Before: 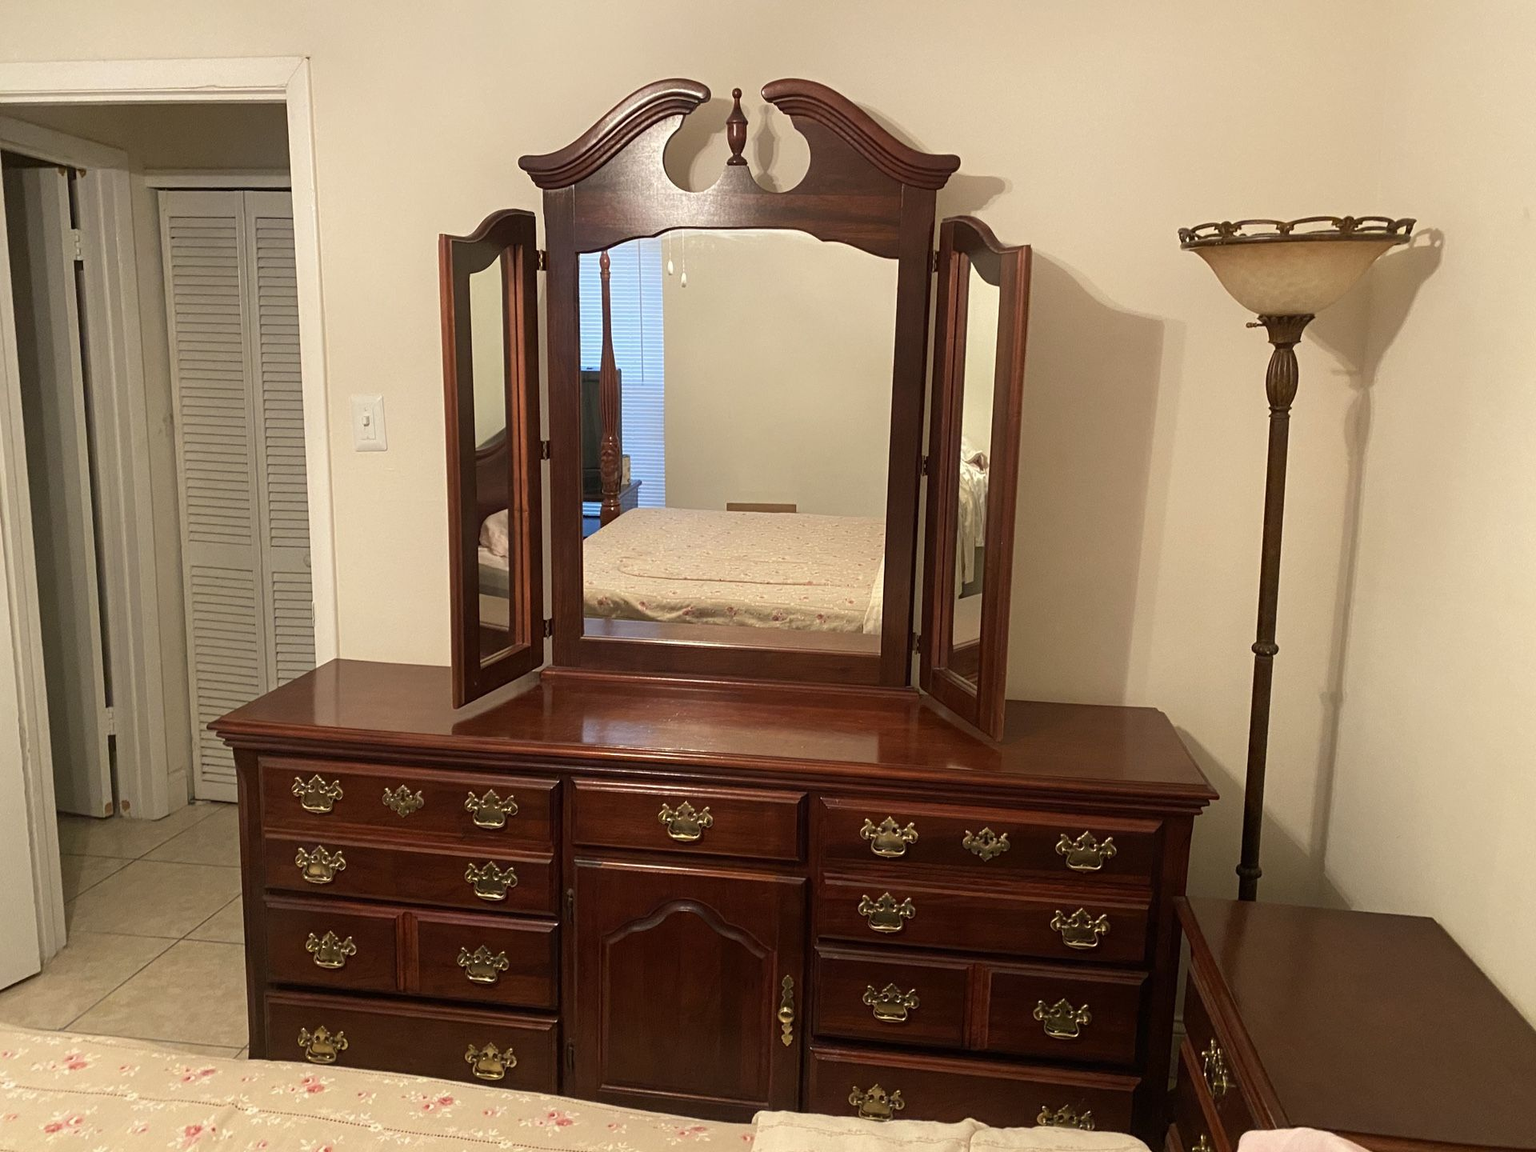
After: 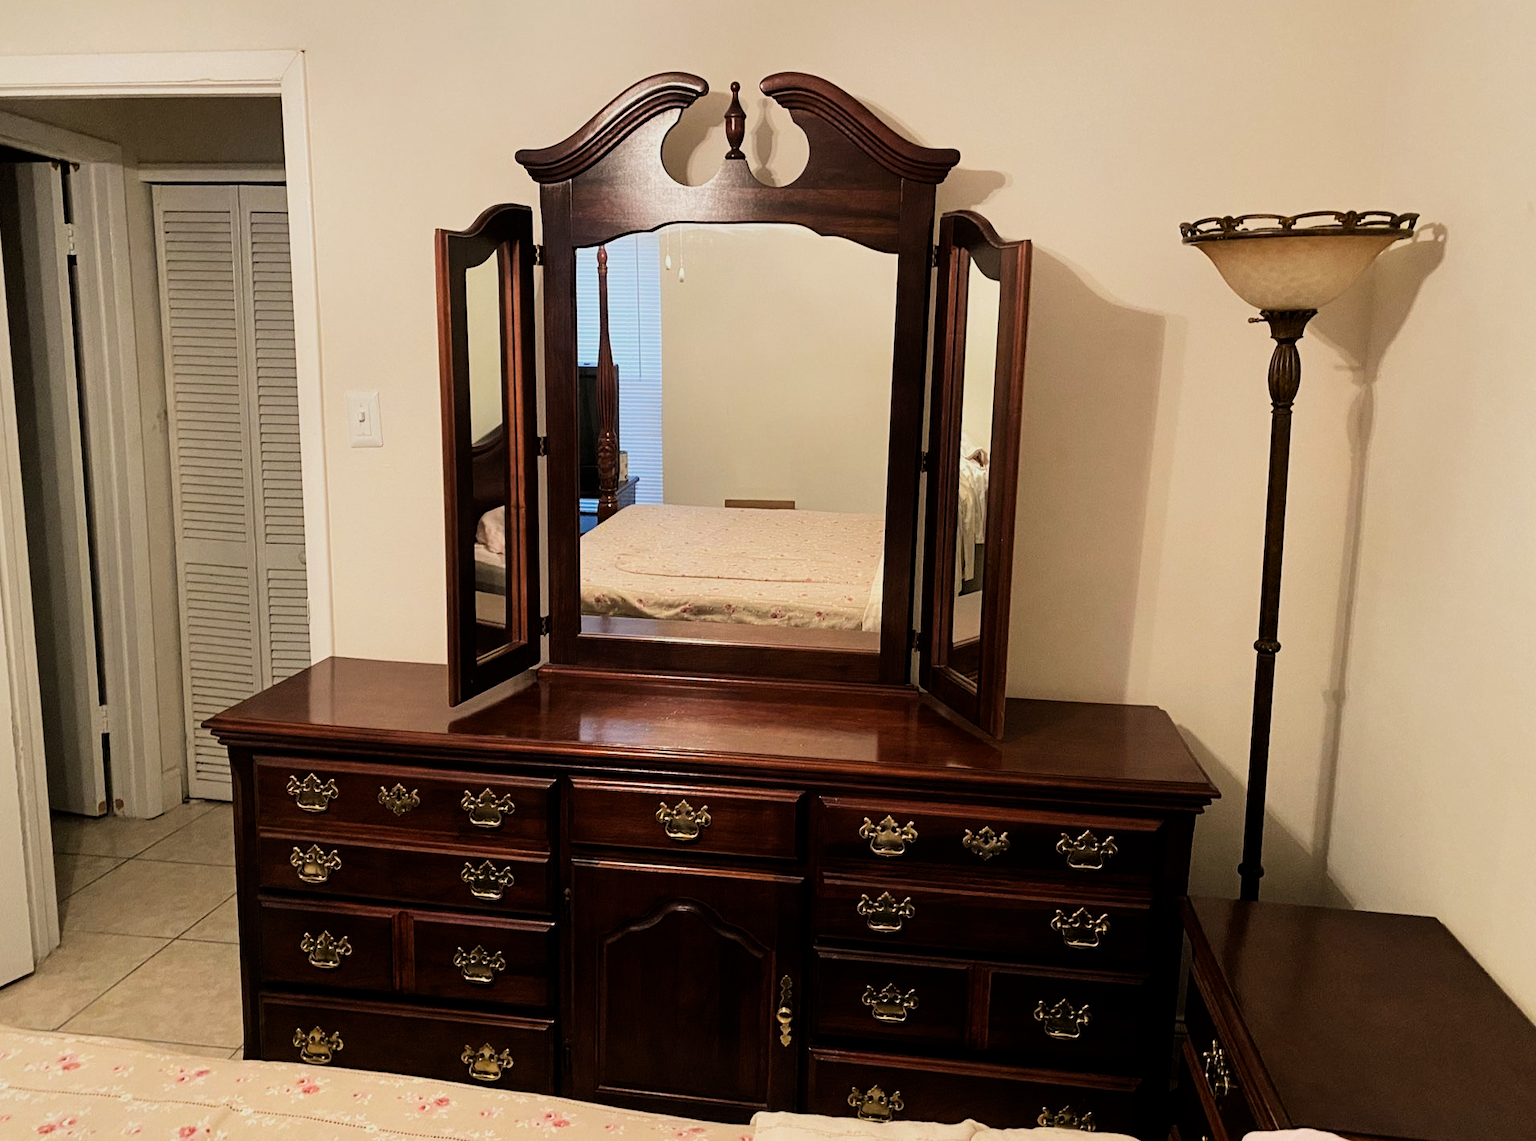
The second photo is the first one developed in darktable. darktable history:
contrast equalizer: y [[0.5 ×6], [0.5 ×6], [0.5, 0.5, 0.501, 0.545, 0.707, 0.863], [0 ×6], [0 ×6]], mix 0.184
shadows and highlights: shadows 20.88, highlights -36.54, soften with gaussian
filmic rgb: black relative exposure -5.02 EV, white relative exposure 3.95 EV, threshold 3.01 EV, hardness 2.9, contrast 1.385, highlights saturation mix -29.55%, enable highlight reconstruction true
crop: left 0.491%, top 0.692%, right 0.216%, bottom 0.937%
contrast brightness saturation: contrast 0.071
